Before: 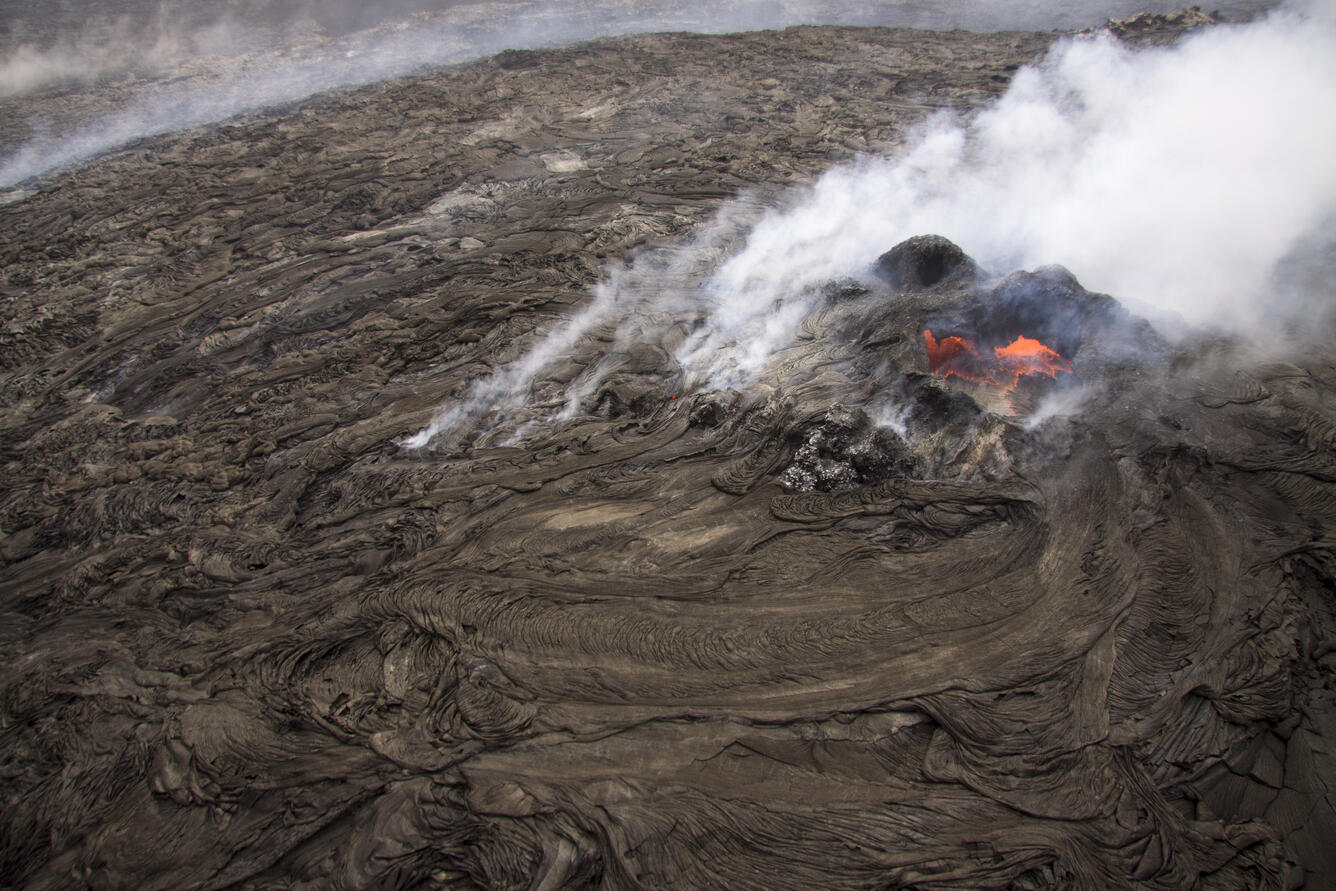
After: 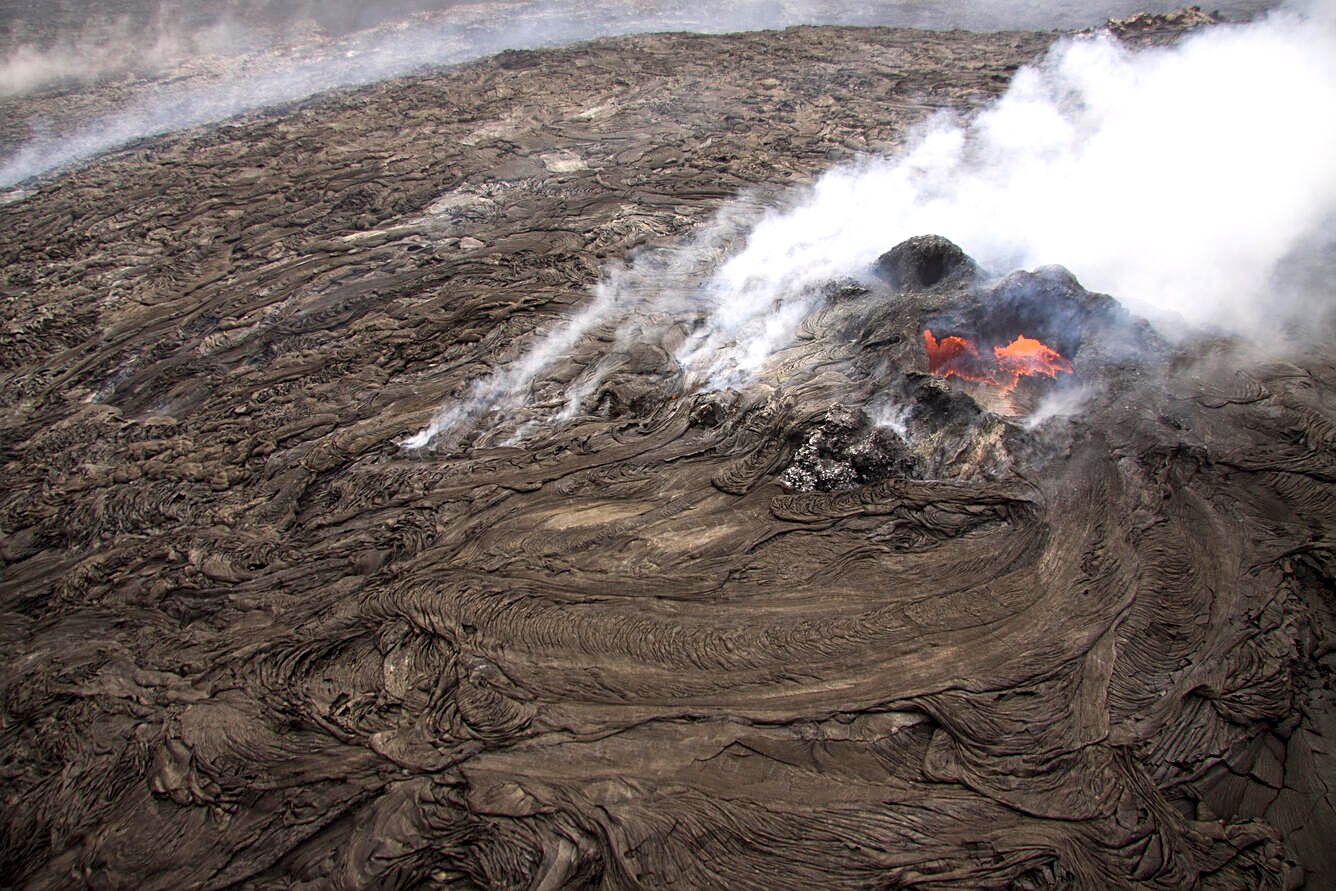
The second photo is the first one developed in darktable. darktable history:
sharpen: on, module defaults
exposure: exposure 0.374 EV, compensate exposure bias true, compensate highlight preservation false
